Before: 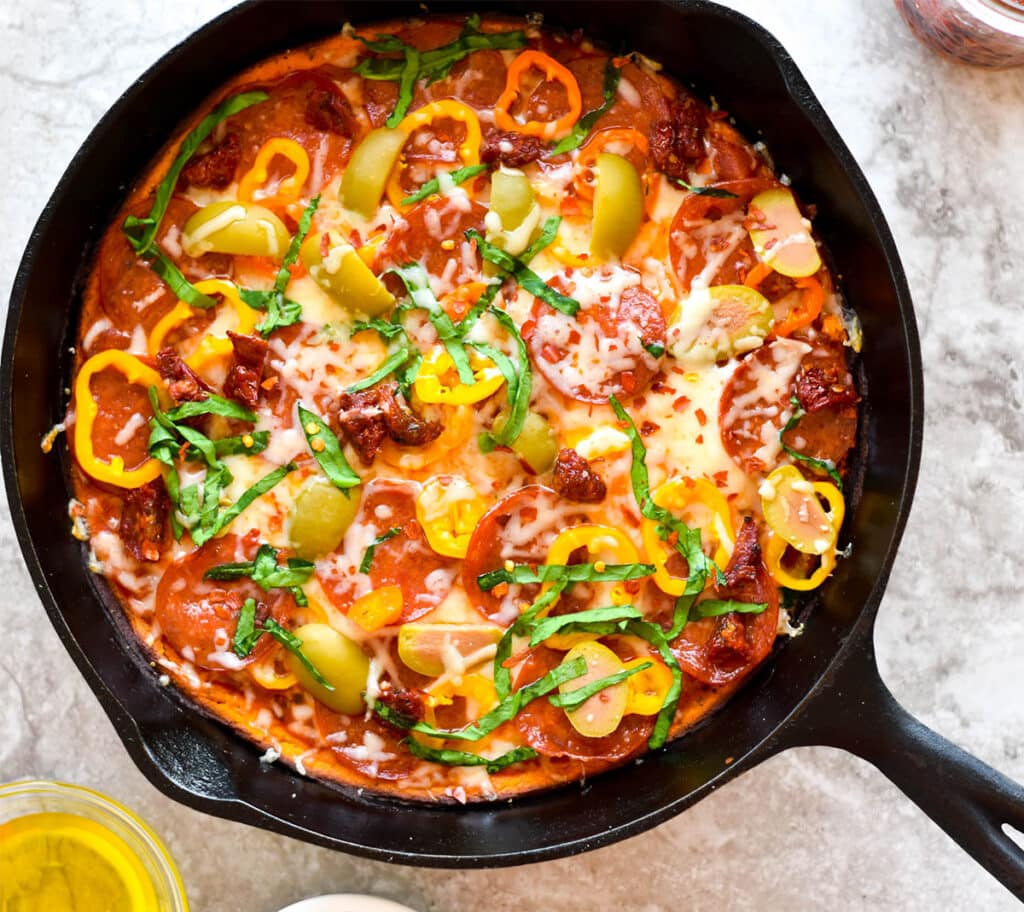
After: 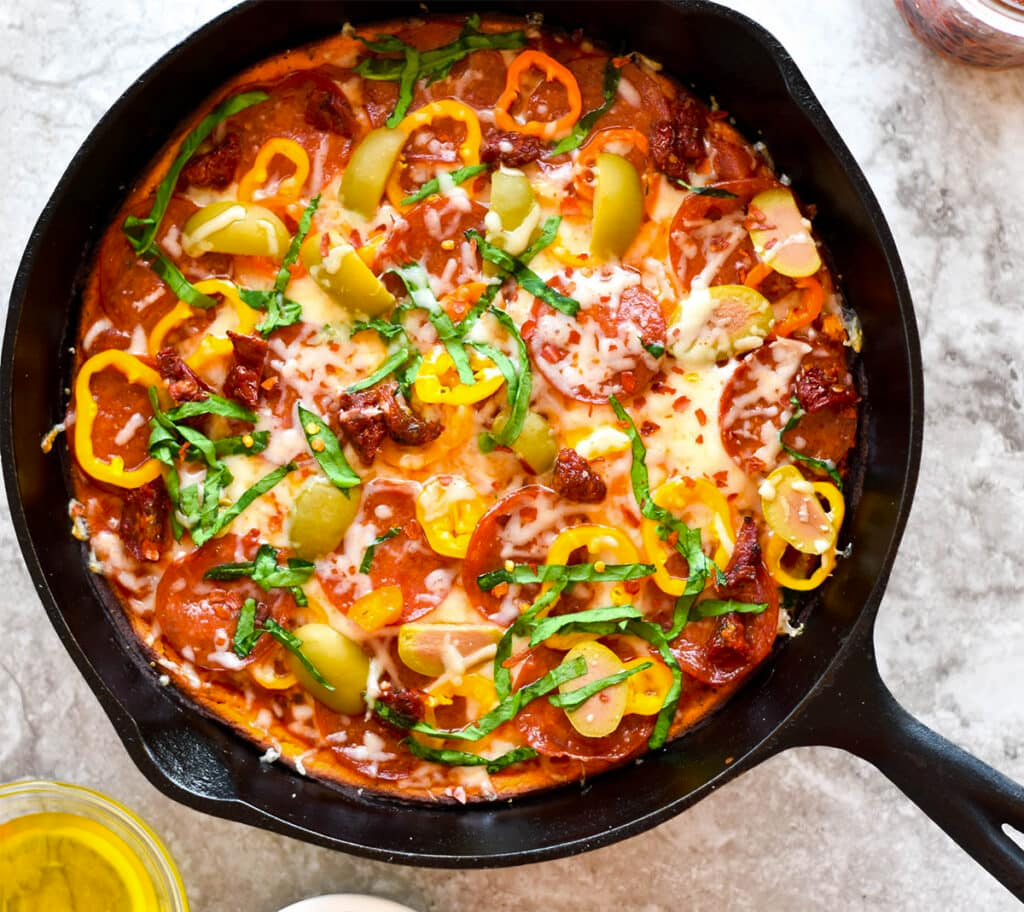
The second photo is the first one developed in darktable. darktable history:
shadows and highlights: radius 337.17, shadows 29.01, soften with gaussian
levels: mode automatic, black 0.023%, white 99.97%, levels [0.062, 0.494, 0.925]
